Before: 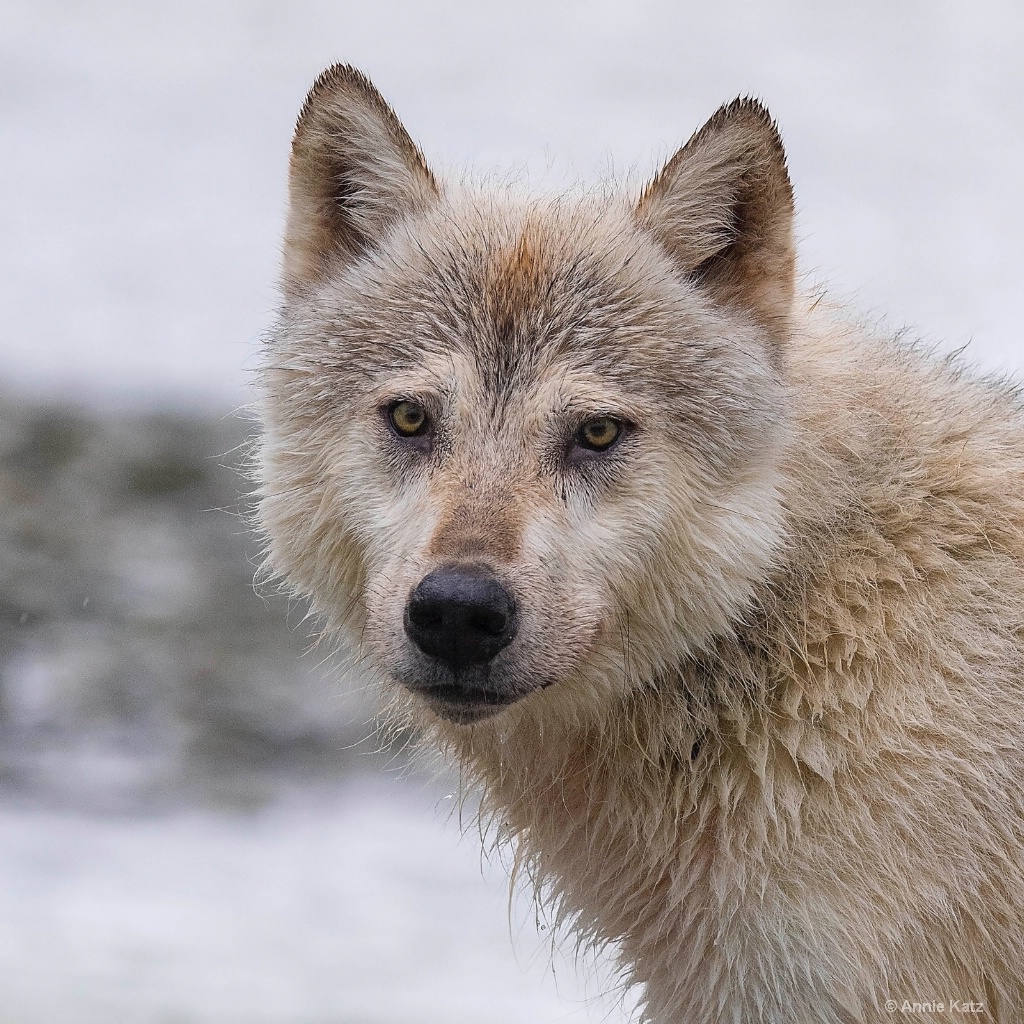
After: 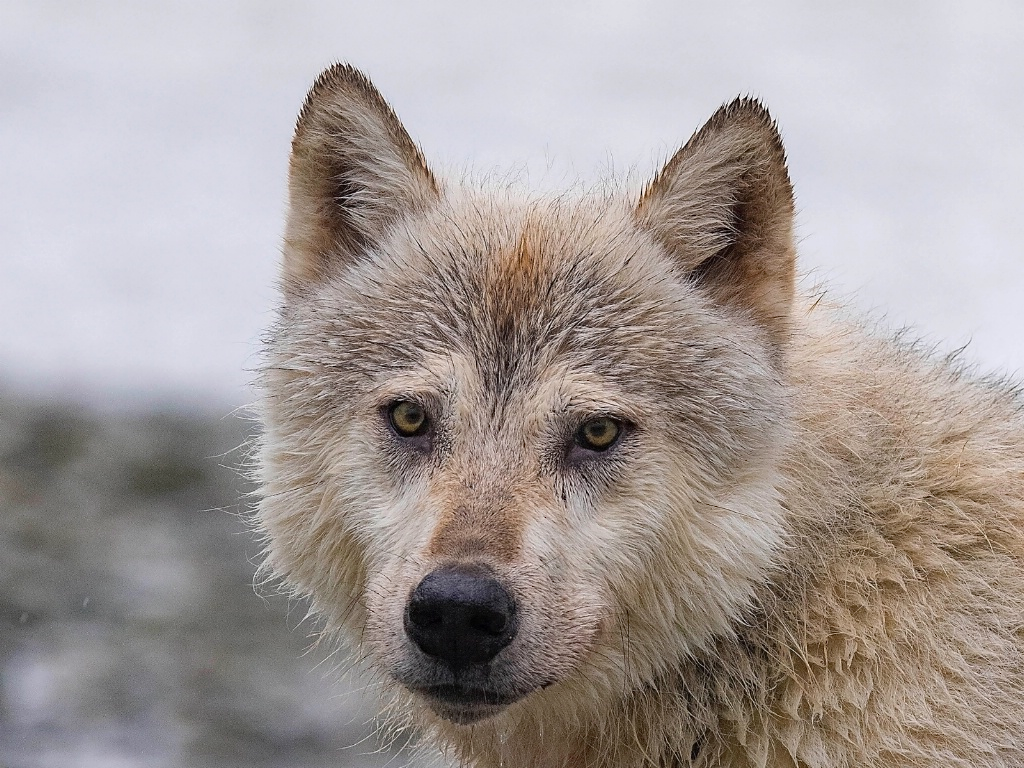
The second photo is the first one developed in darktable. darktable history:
haze removal: compatibility mode true, adaptive false
crop: bottom 24.906%
